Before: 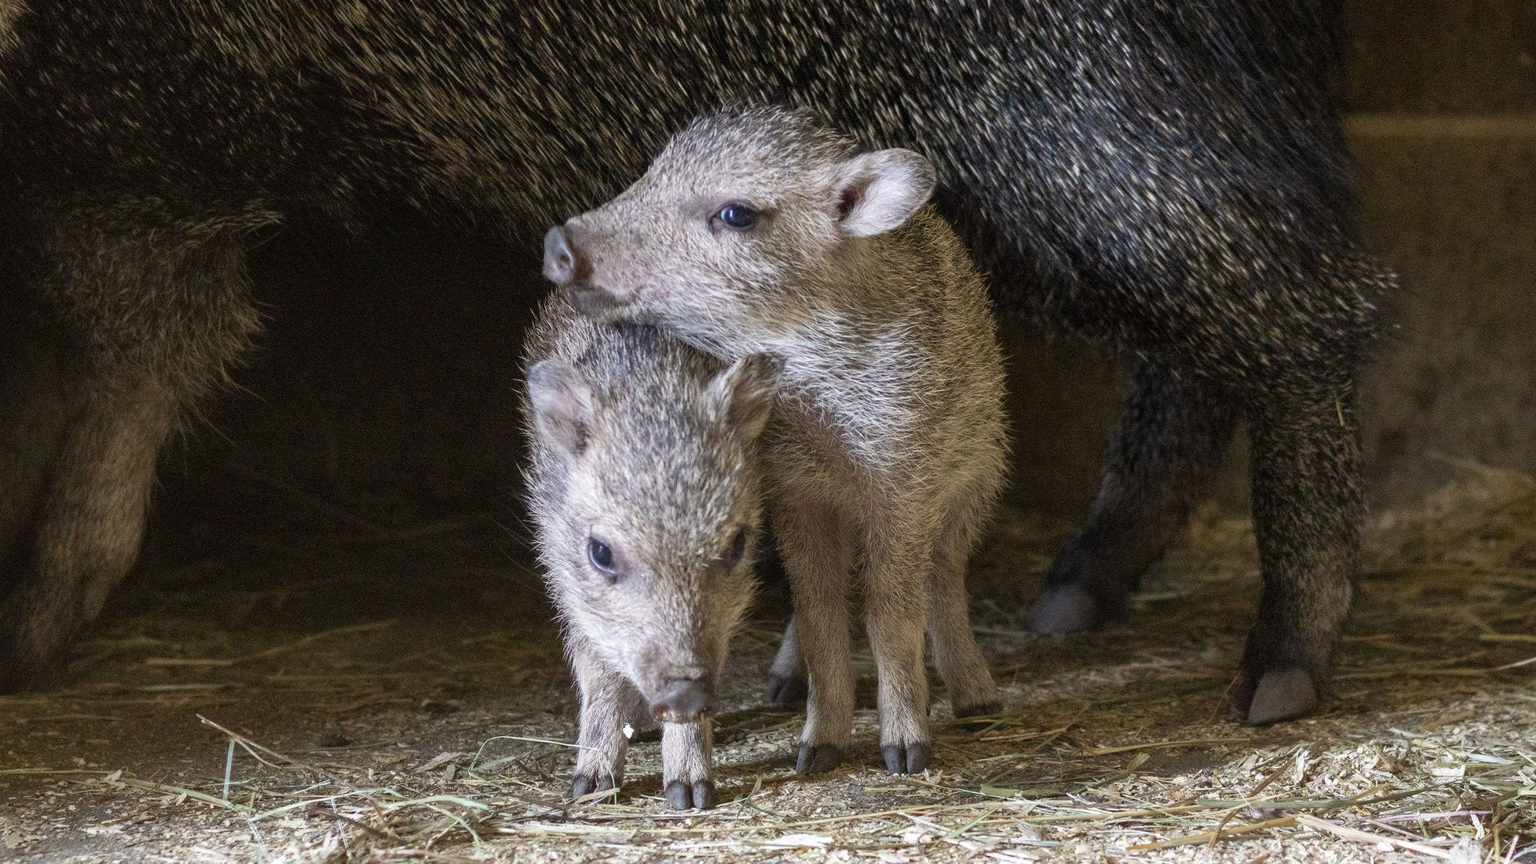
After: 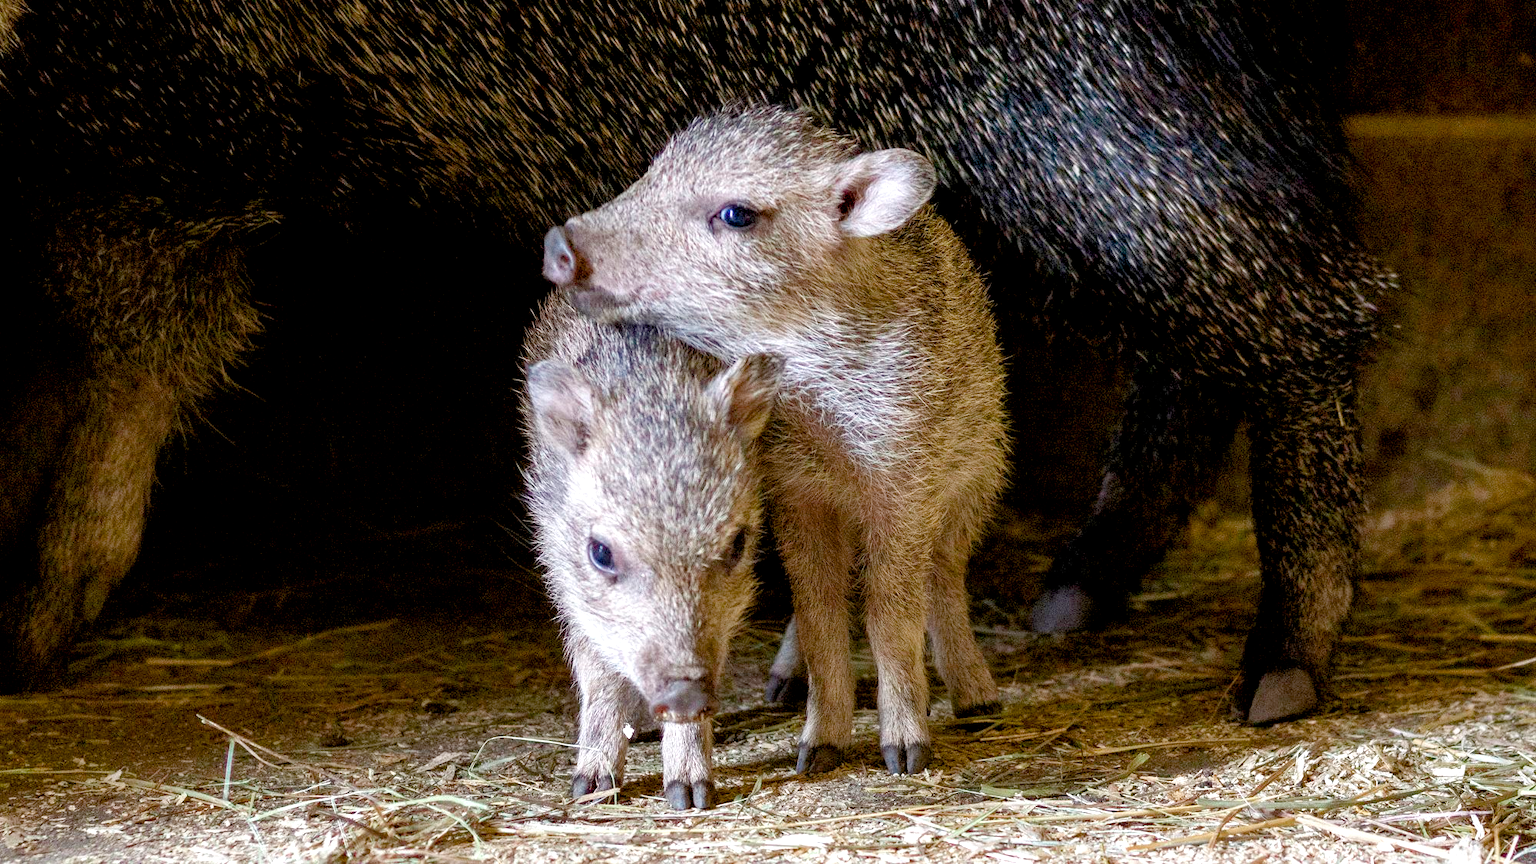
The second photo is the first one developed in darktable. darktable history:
levels: levels [0, 0.498, 1]
exposure: black level correction 0.012, compensate highlight preservation false
color balance rgb: perceptual saturation grading › global saturation 20%, perceptual saturation grading › highlights -50%, perceptual saturation grading › shadows 30%, perceptual brilliance grading › global brilliance 10%, perceptual brilliance grading › shadows 15%
